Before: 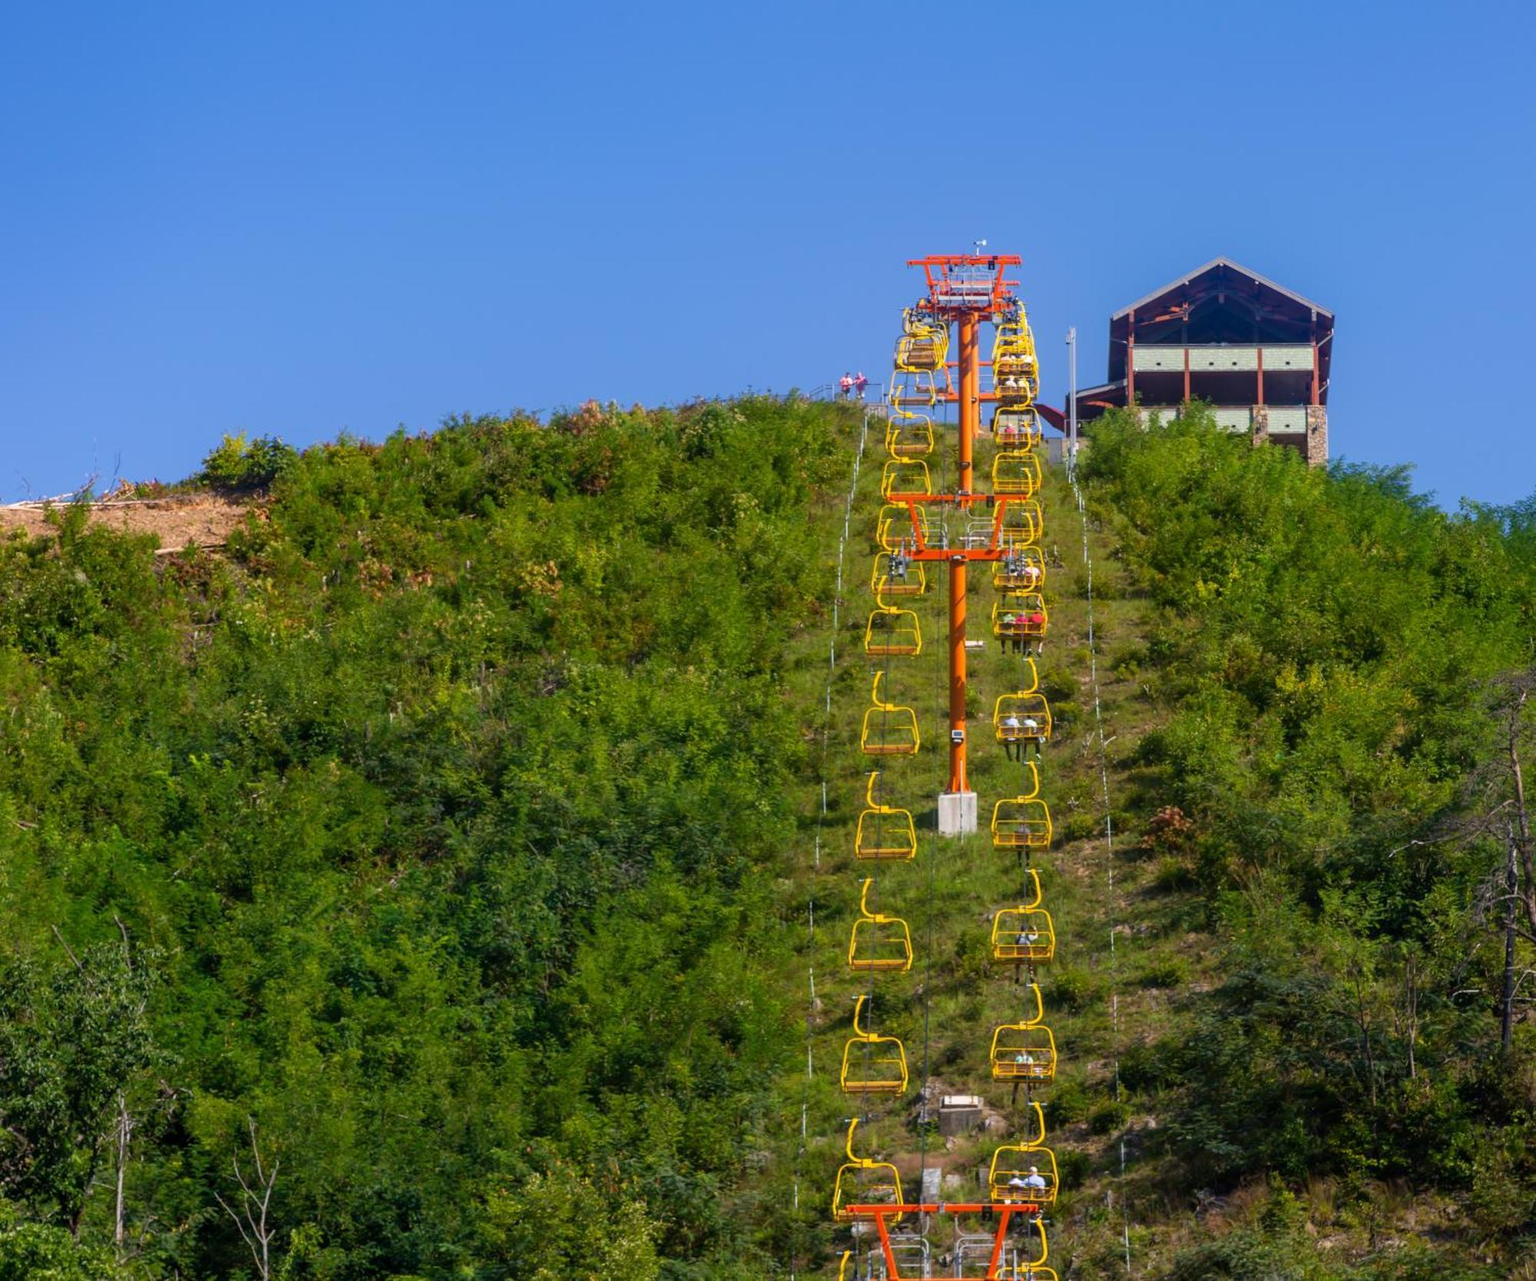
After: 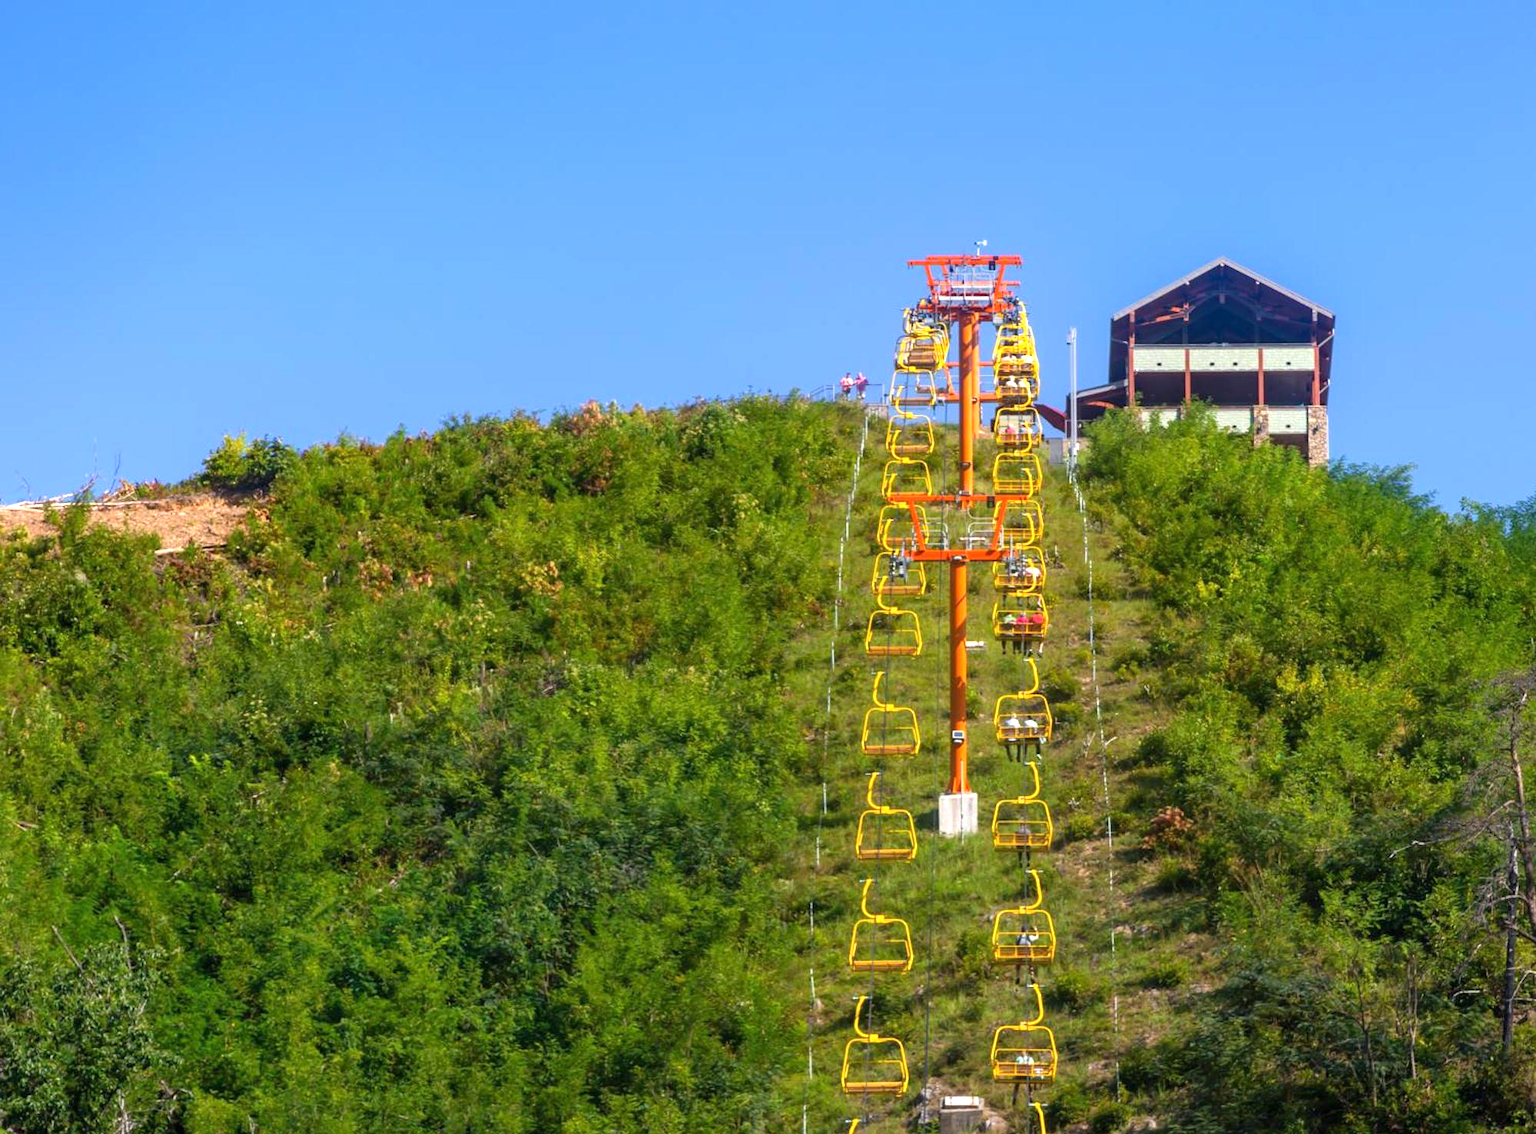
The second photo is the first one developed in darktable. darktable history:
exposure: exposure 0.661 EV, compensate highlight preservation false
crop and rotate: top 0%, bottom 11.49%
